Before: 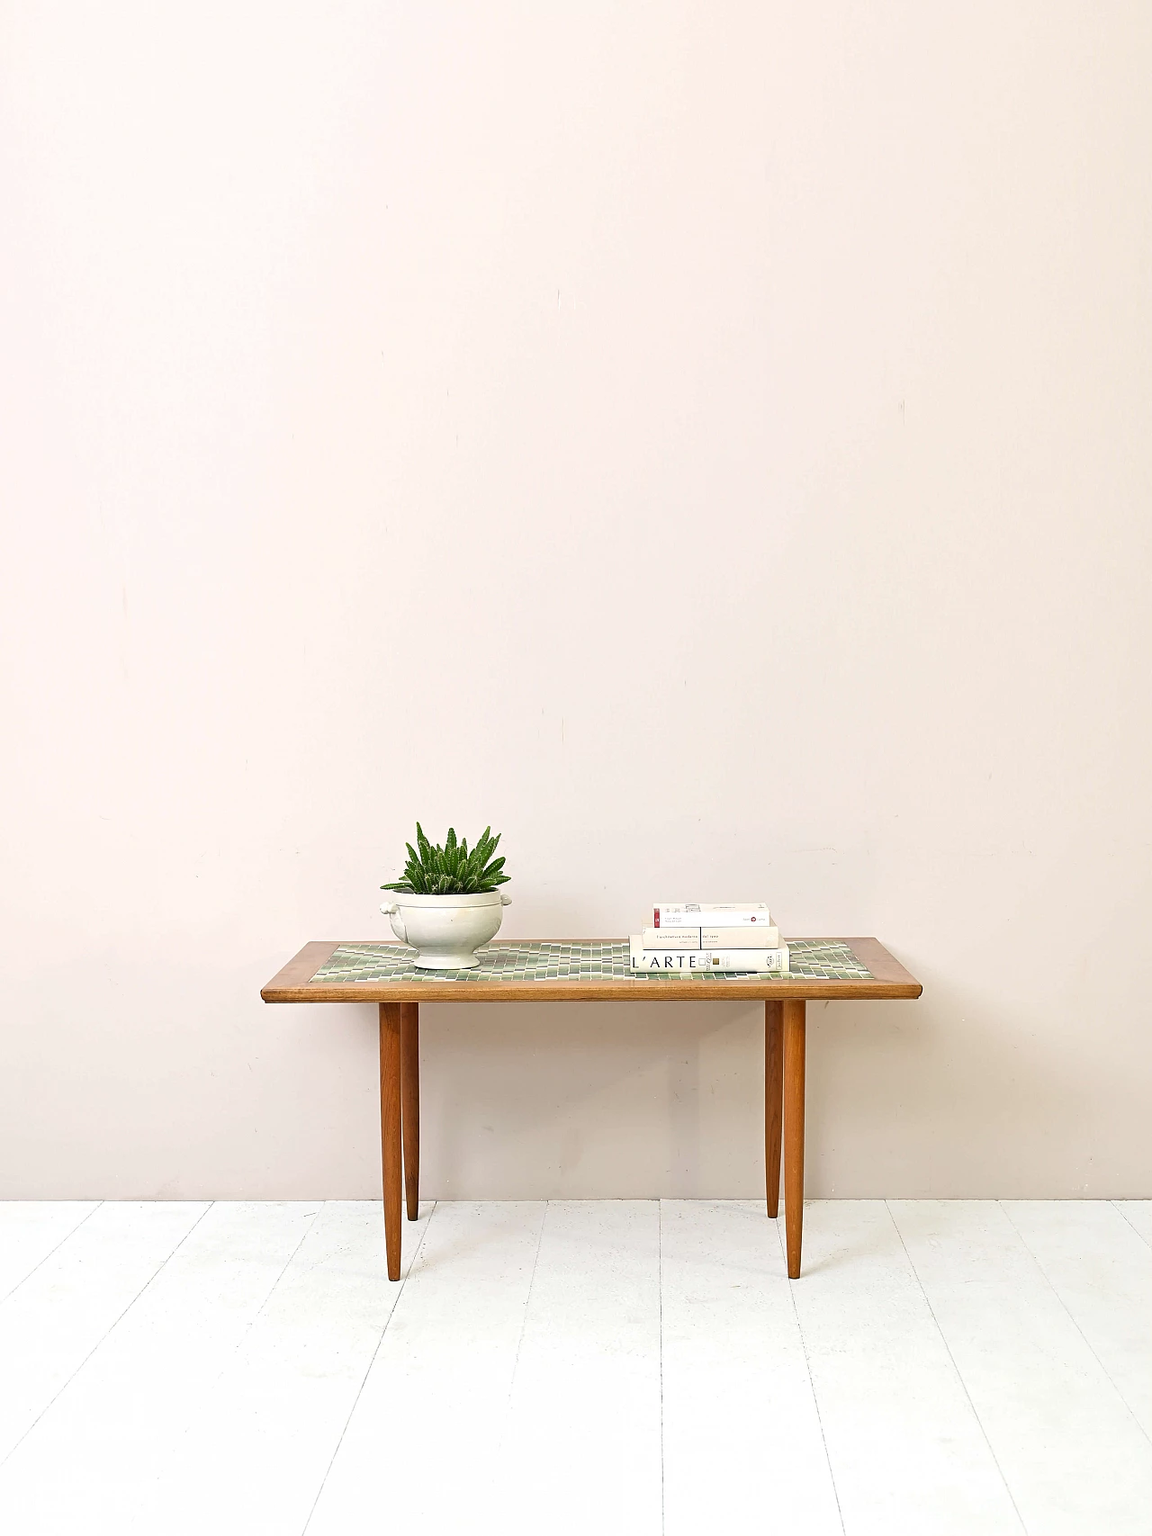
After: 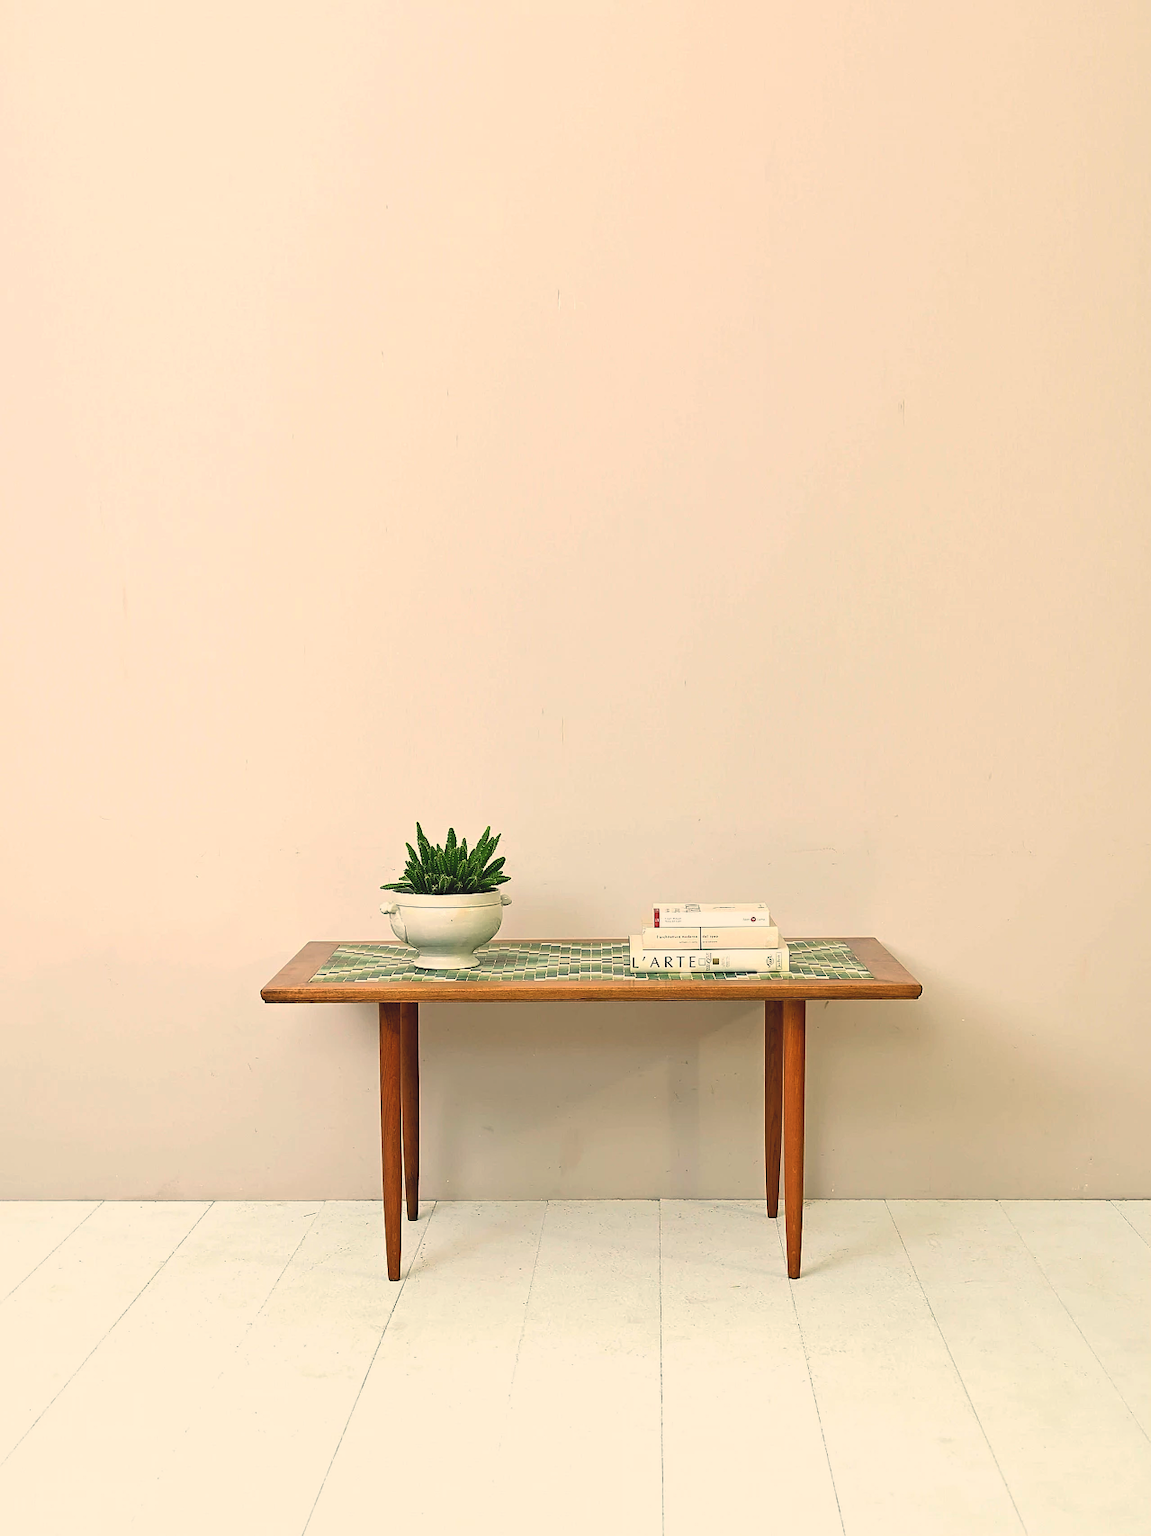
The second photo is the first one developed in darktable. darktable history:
contrast brightness saturation: contrast -0.15, brightness 0.05, saturation -0.12
color contrast: green-magenta contrast 1.1, blue-yellow contrast 1.1, unbound 0
color balance: mode lift, gamma, gain (sRGB), lift [1.014, 0.966, 0.918, 0.87], gamma [0.86, 0.734, 0.918, 0.976], gain [1.063, 1.13, 1.063, 0.86]
channel mixer: red [0, 0, 0, 0.78, 0, 0, 0], green [0 ×4, 0.798, 0, 0], blue [0 ×5, 1, 0]
